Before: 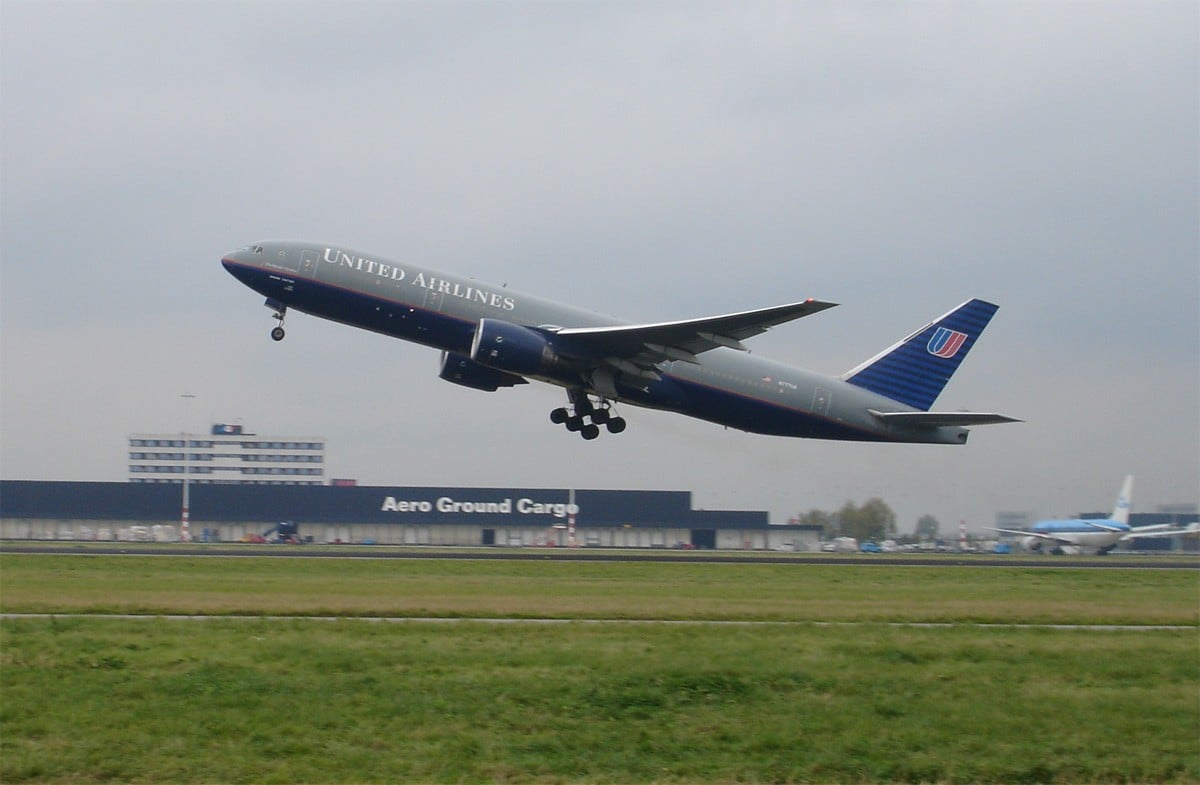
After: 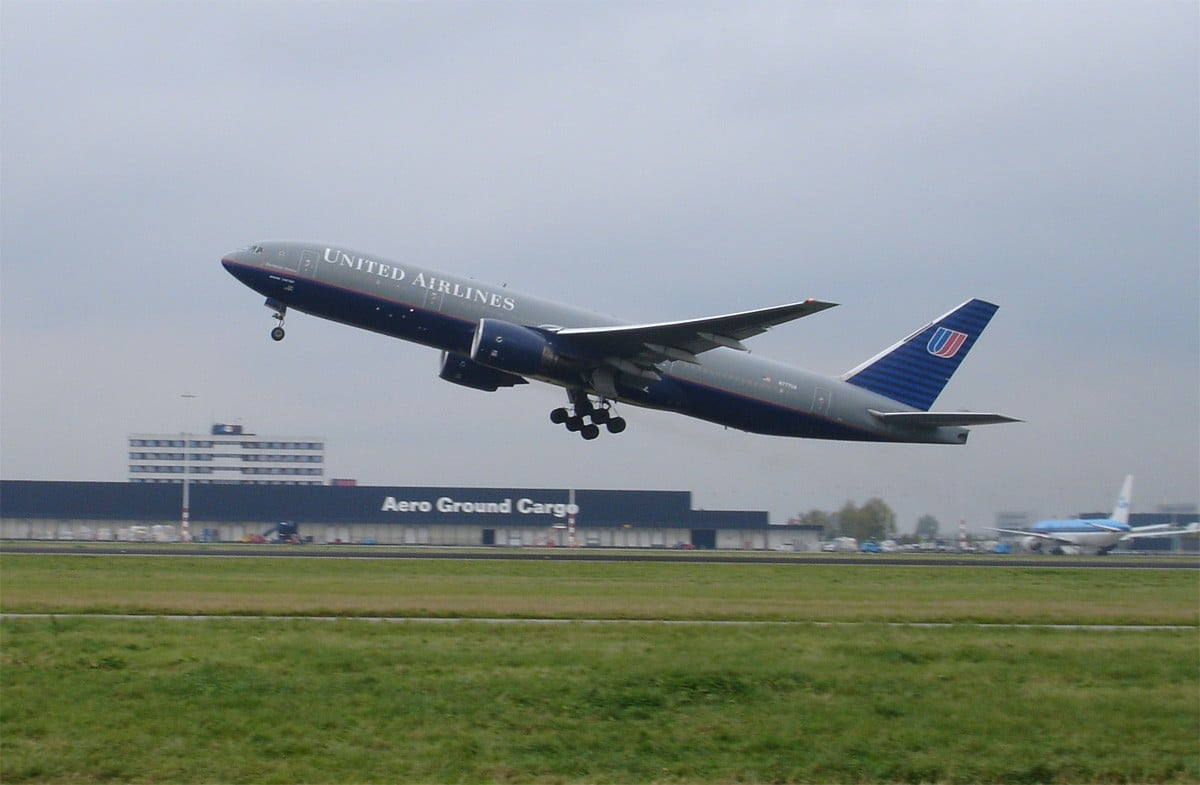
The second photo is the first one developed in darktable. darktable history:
rotate and perspective: crop left 0, crop top 0
white balance: red 0.983, blue 1.036
